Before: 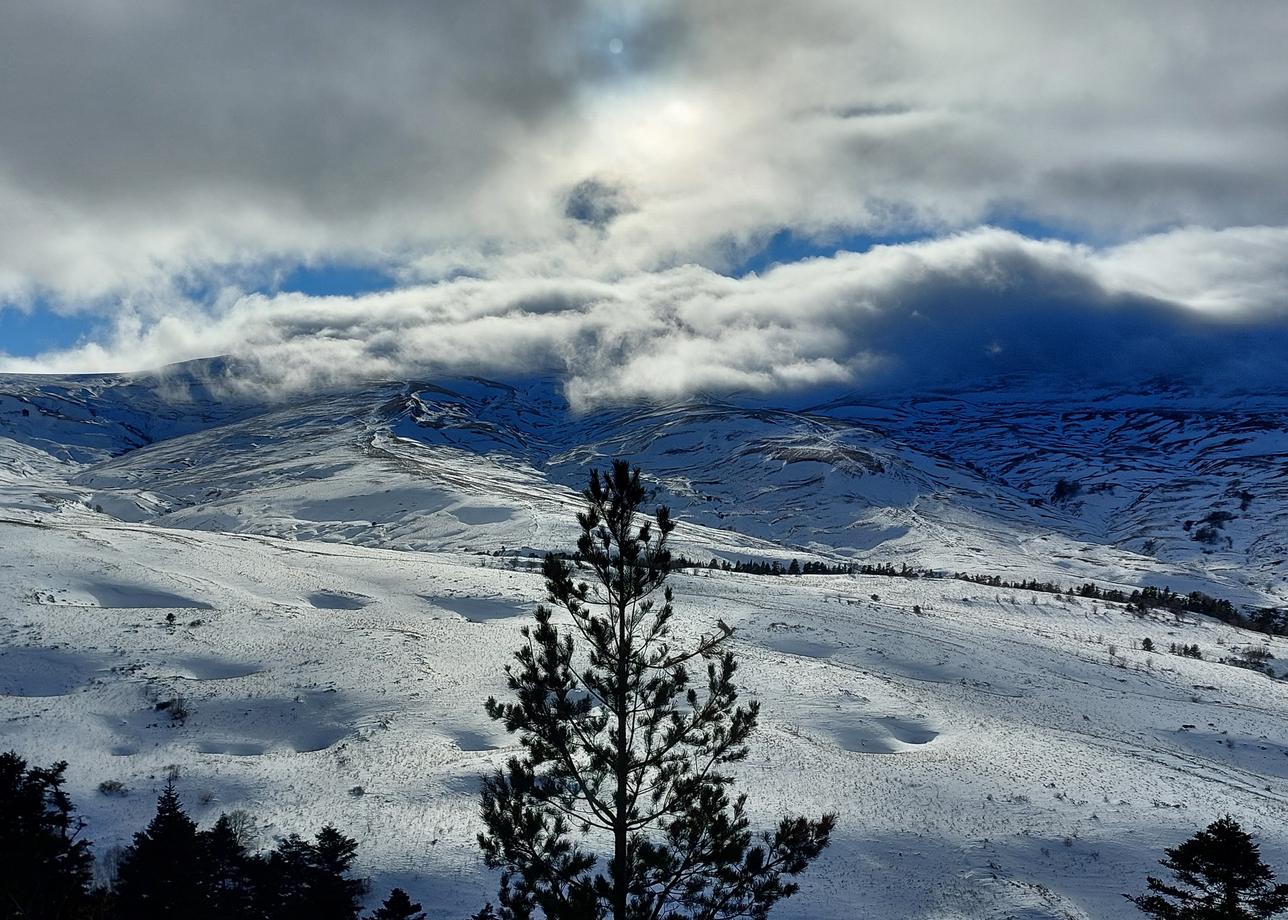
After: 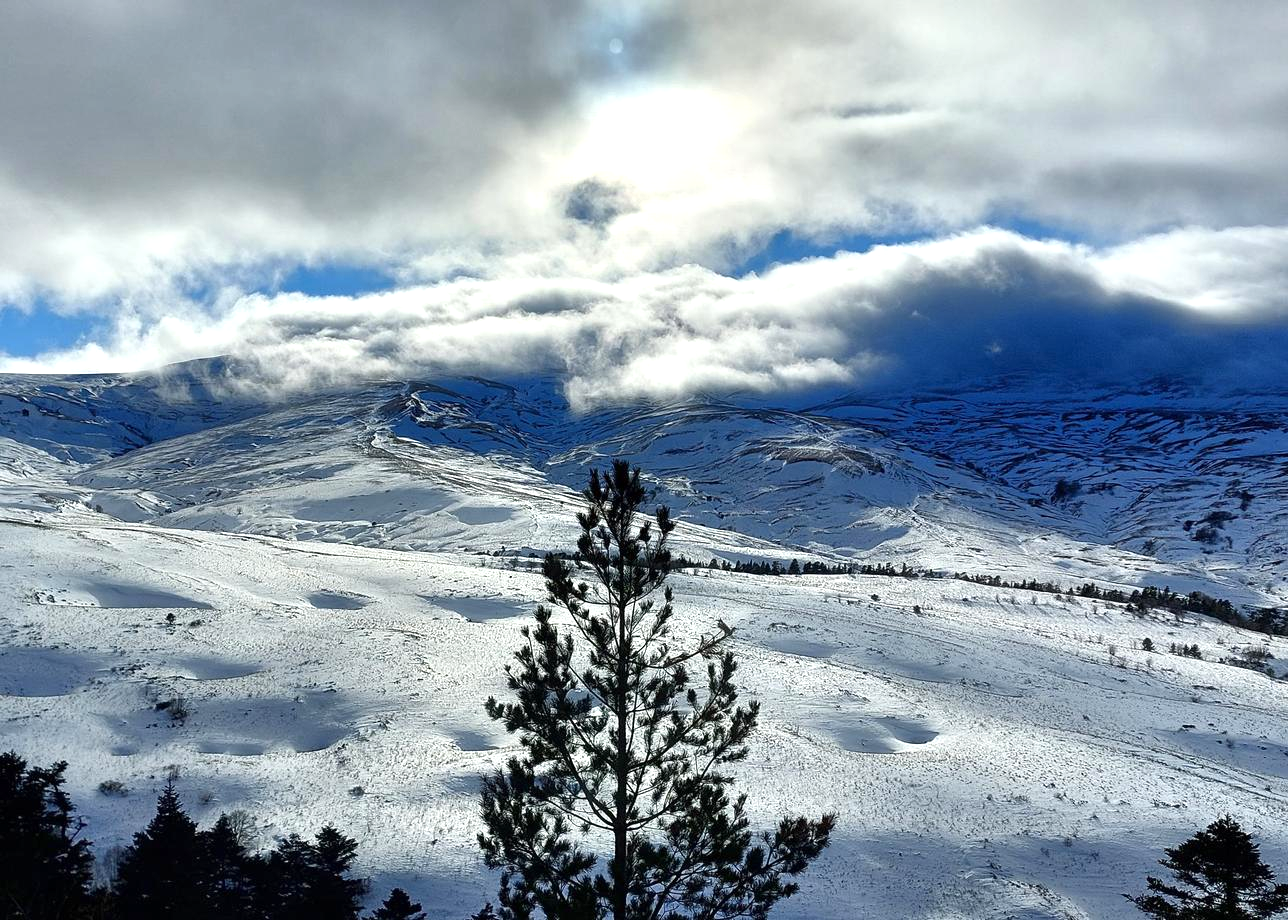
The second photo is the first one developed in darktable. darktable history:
exposure: exposure 0.637 EV, compensate highlight preservation false
